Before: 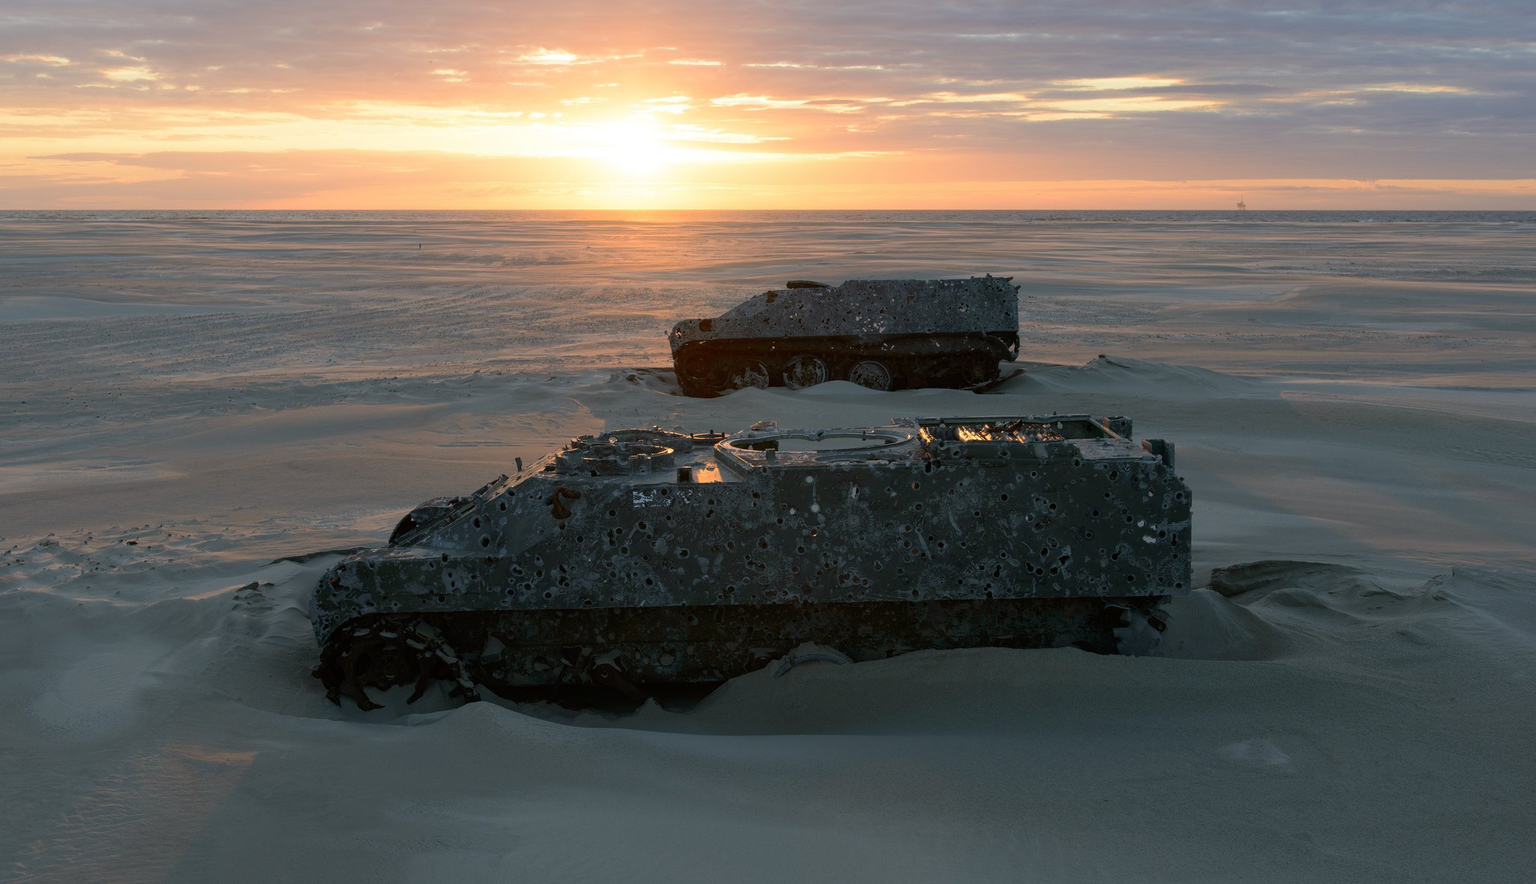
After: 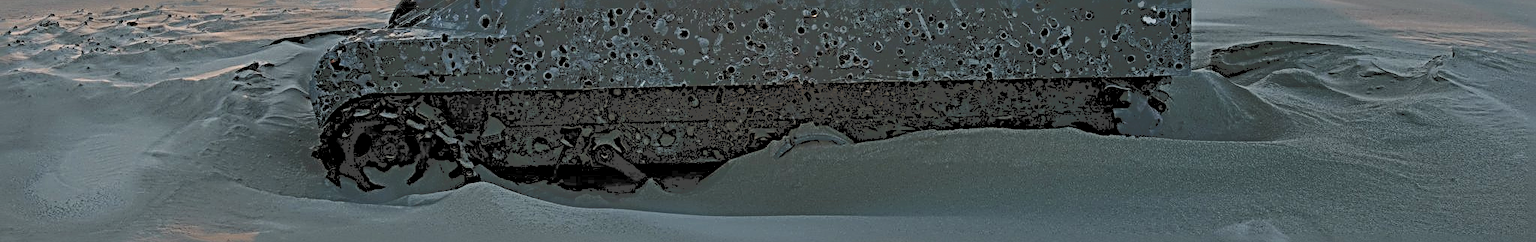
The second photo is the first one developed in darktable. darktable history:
local contrast: on, module defaults
shadows and highlights: on, module defaults
sharpen: radius 4.013, amount 1.987
crop and rotate: top 58.791%, bottom 13.777%
exposure: exposure 0.497 EV, compensate exposure bias true, compensate highlight preservation false
tone curve: curves: ch0 [(0, 0) (0.003, 0.211) (0.011, 0.211) (0.025, 0.215) (0.044, 0.218) (0.069, 0.224) (0.1, 0.227) (0.136, 0.233) (0.177, 0.247) (0.224, 0.275) (0.277, 0.309) (0.335, 0.366) (0.399, 0.438) (0.468, 0.515) (0.543, 0.586) (0.623, 0.658) (0.709, 0.735) (0.801, 0.821) (0.898, 0.889) (1, 1)], color space Lab, independent channels, preserve colors none
filmic rgb: middle gray luminance 18.41%, black relative exposure -8.98 EV, white relative exposure 3.73 EV, target black luminance 0%, hardness 4.81, latitude 67.36%, contrast 0.946, highlights saturation mix 20.05%, shadows ↔ highlights balance 20.82%
